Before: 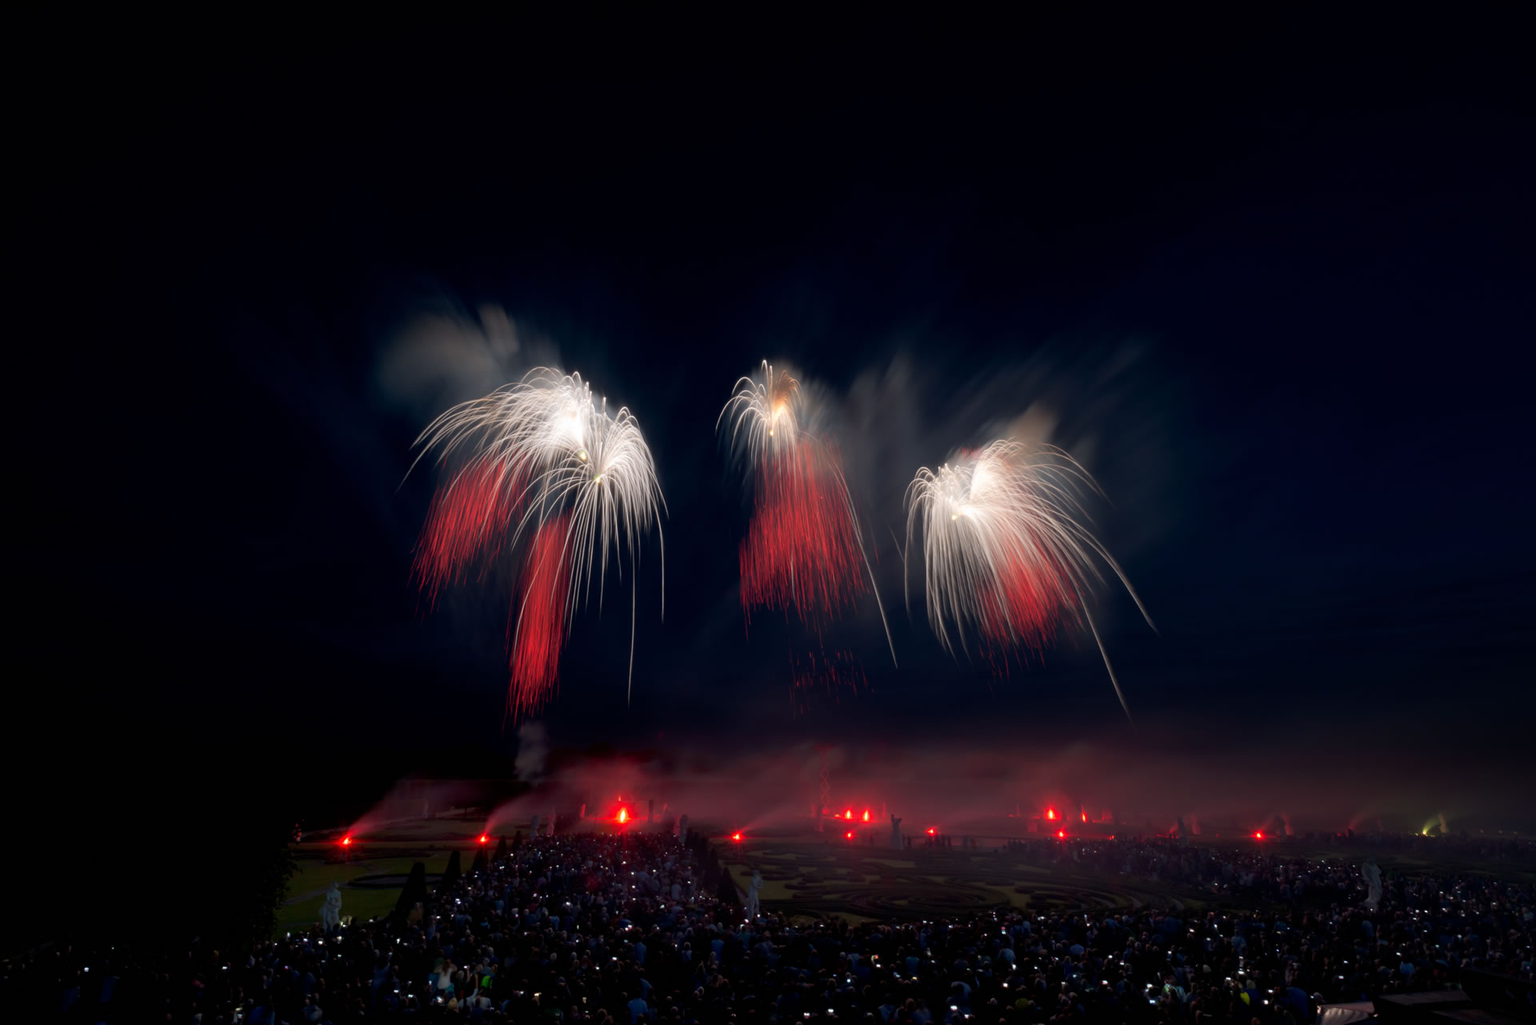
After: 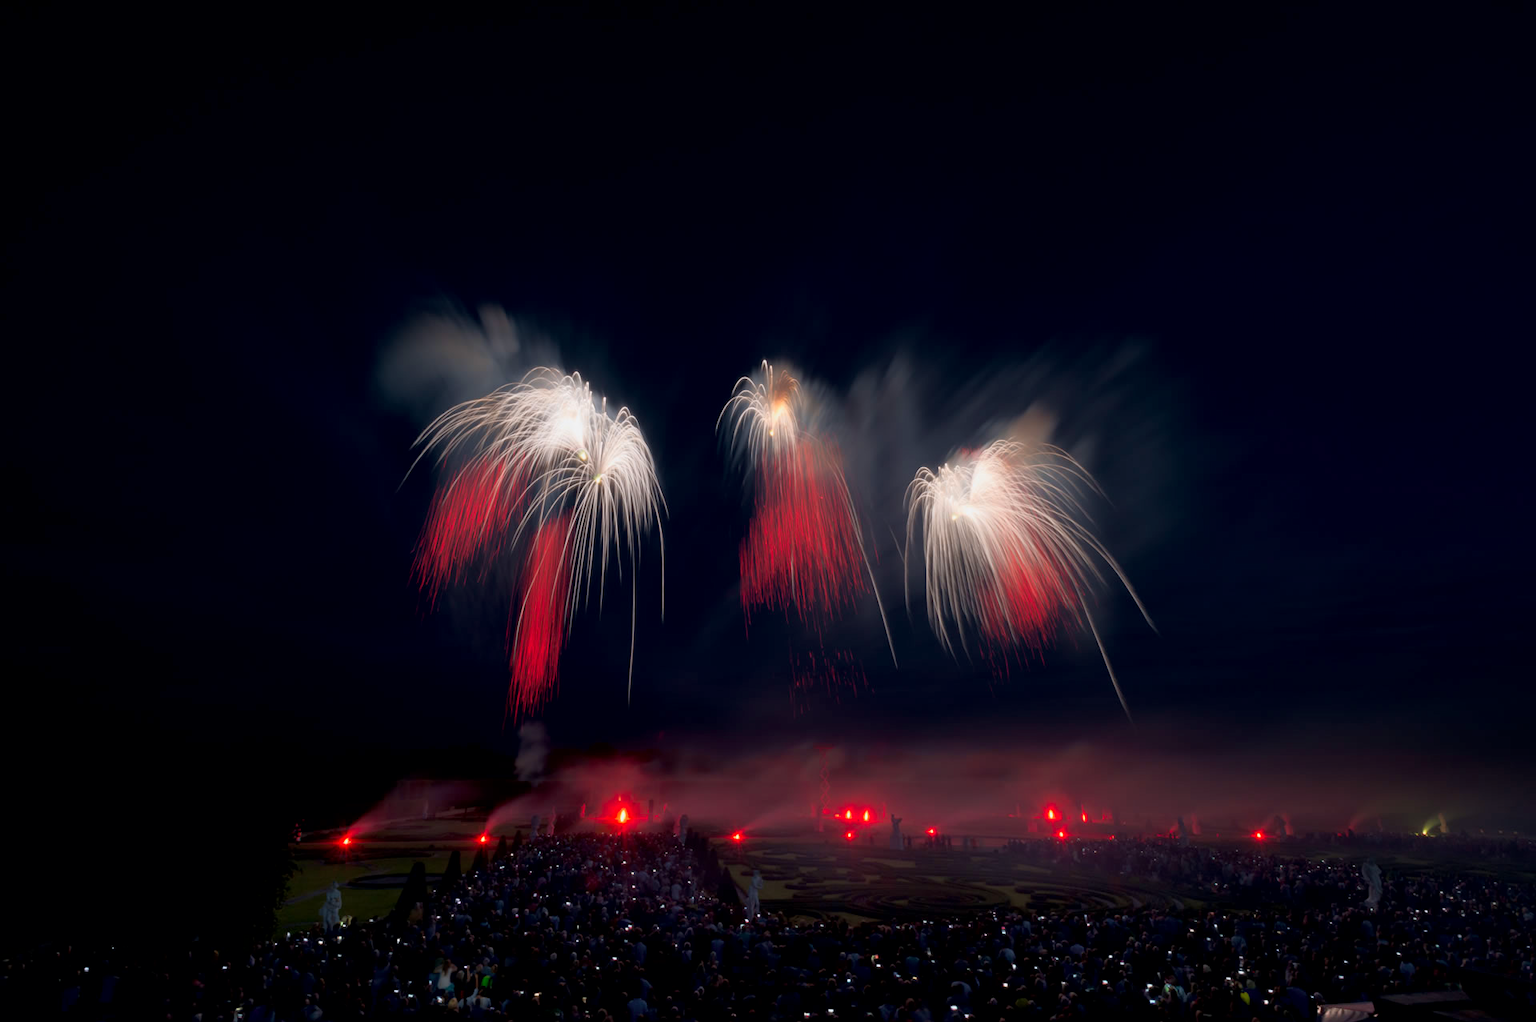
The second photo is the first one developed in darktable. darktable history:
tone curve: curves: ch0 [(0.013, 0) (0.061, 0.059) (0.239, 0.256) (0.502, 0.501) (0.683, 0.676) (0.761, 0.773) (0.858, 0.858) (0.987, 0.945)]; ch1 [(0, 0) (0.172, 0.123) (0.304, 0.267) (0.414, 0.395) (0.472, 0.473) (0.502, 0.502) (0.521, 0.528) (0.583, 0.595) (0.654, 0.673) (0.728, 0.761) (1, 1)]; ch2 [(0, 0) (0.411, 0.424) (0.485, 0.476) (0.502, 0.501) (0.553, 0.557) (0.57, 0.576) (1, 1)], color space Lab, independent channels, preserve colors none
crop: top 0.05%, bottom 0.098%
